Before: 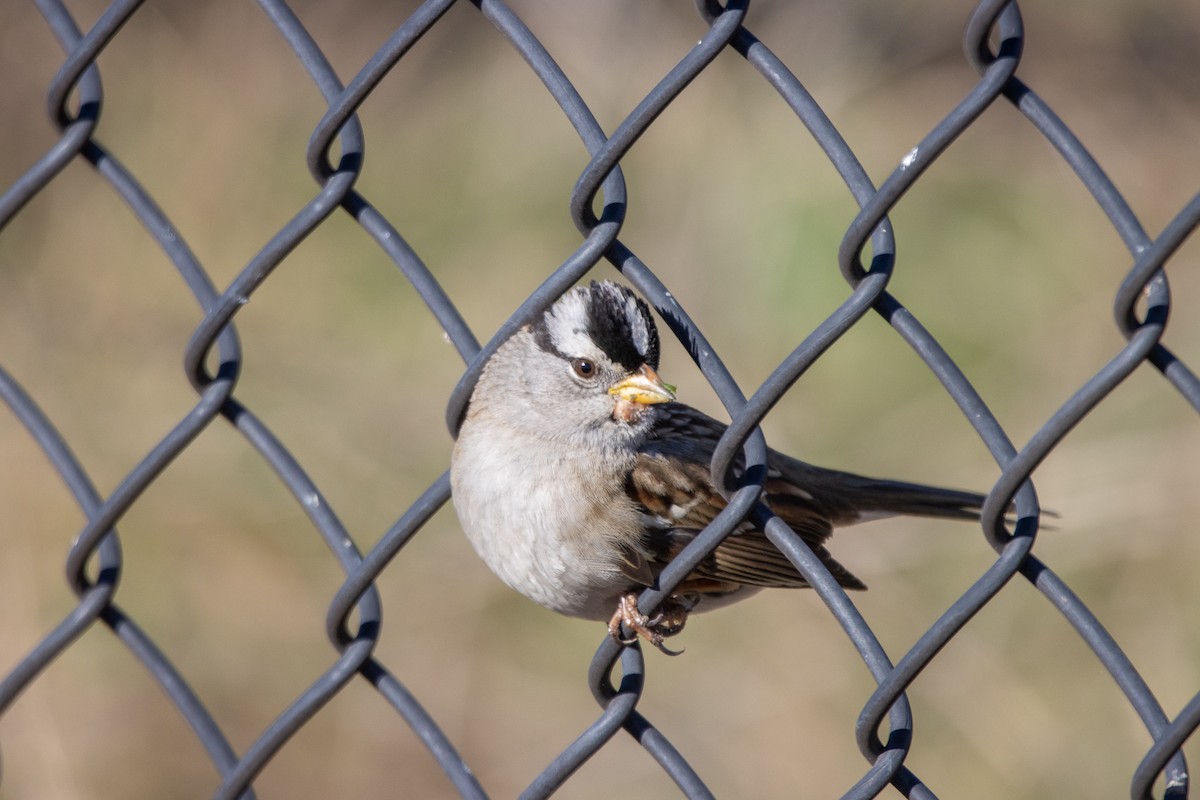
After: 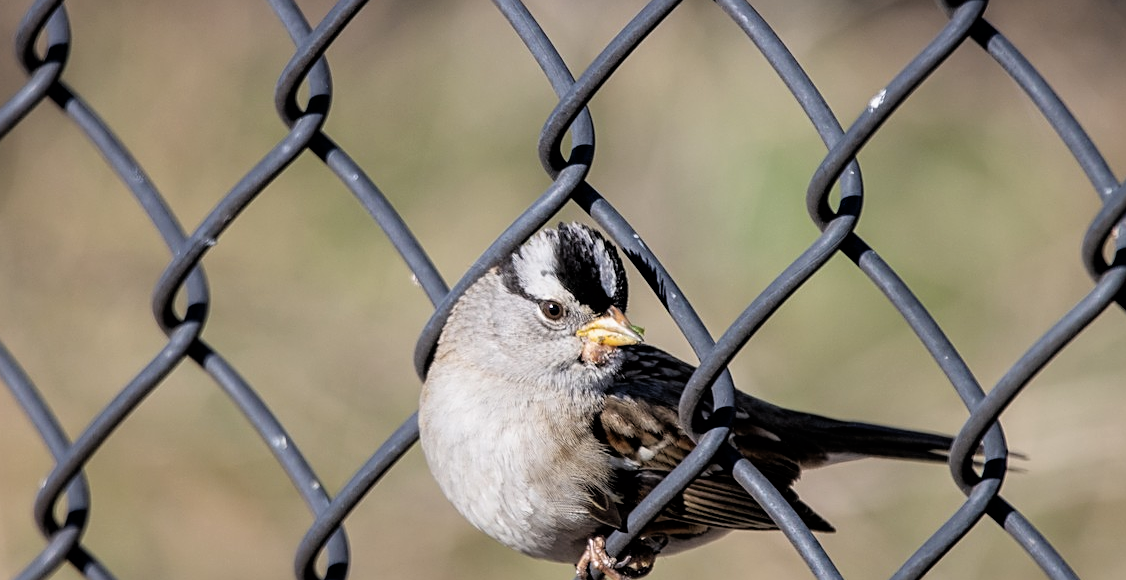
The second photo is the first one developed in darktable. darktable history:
crop: left 2.737%, top 7.287%, right 3.421%, bottom 20.179%
filmic rgb: black relative exposure -4.93 EV, white relative exposure 2.84 EV, hardness 3.72
sharpen: on, module defaults
